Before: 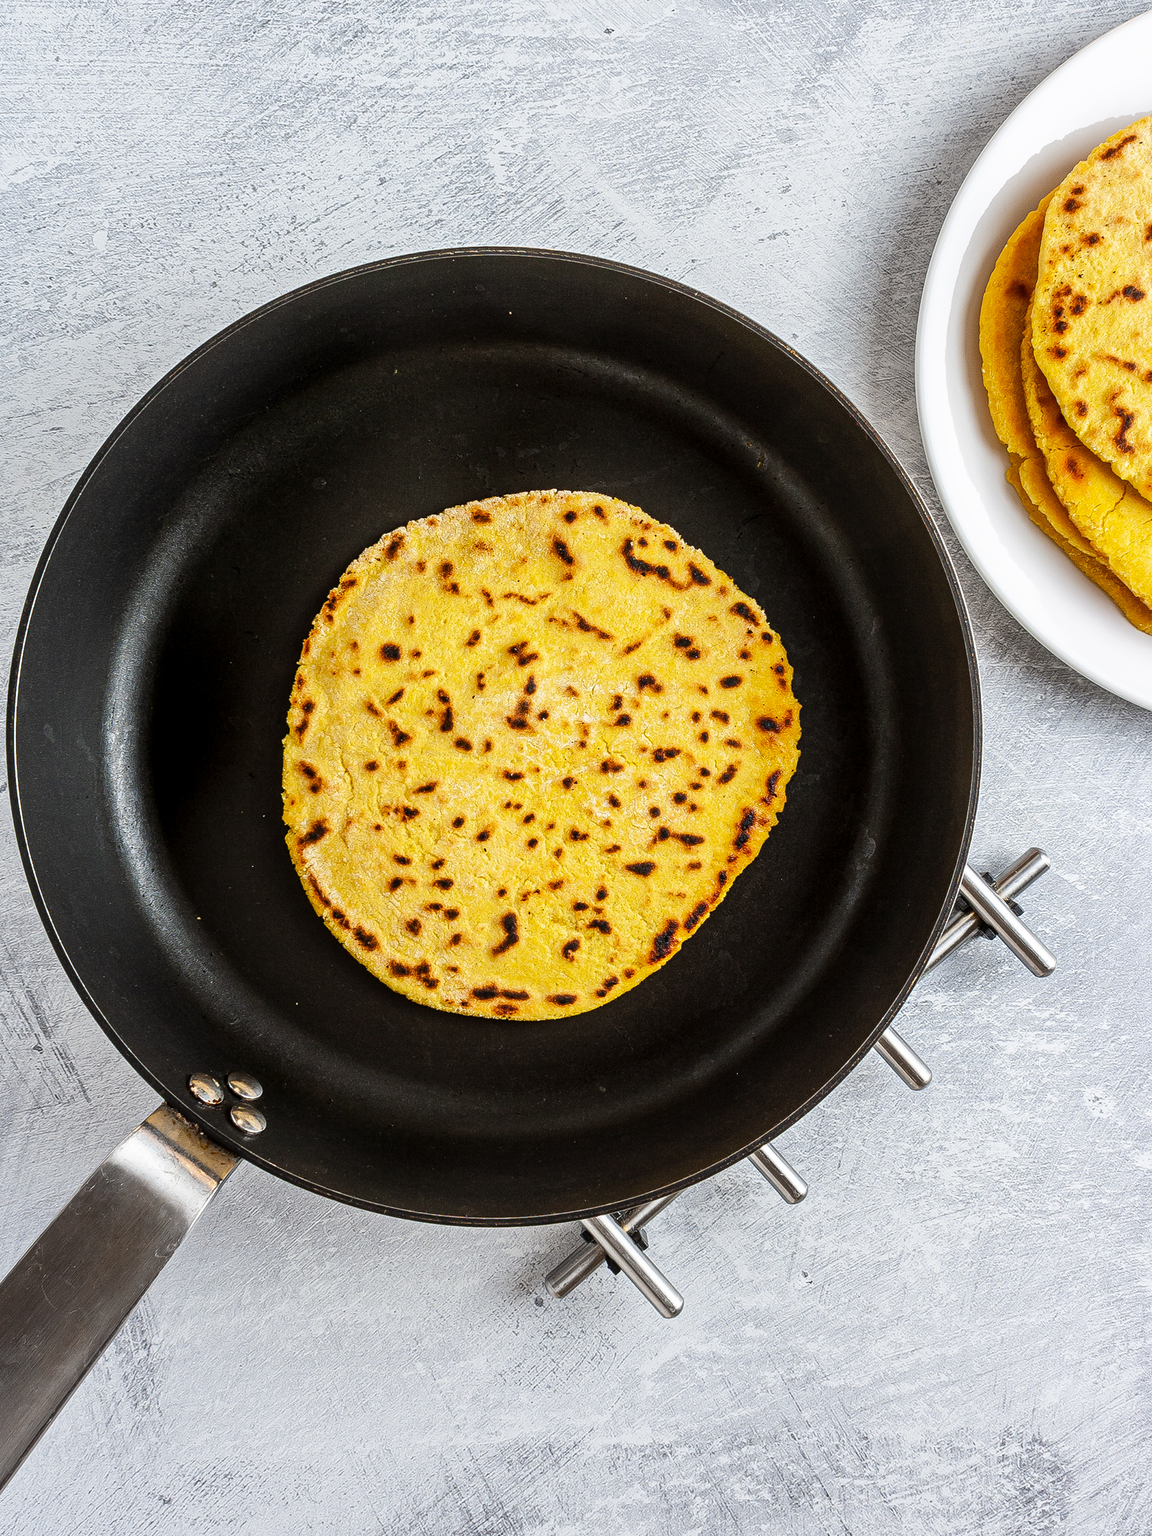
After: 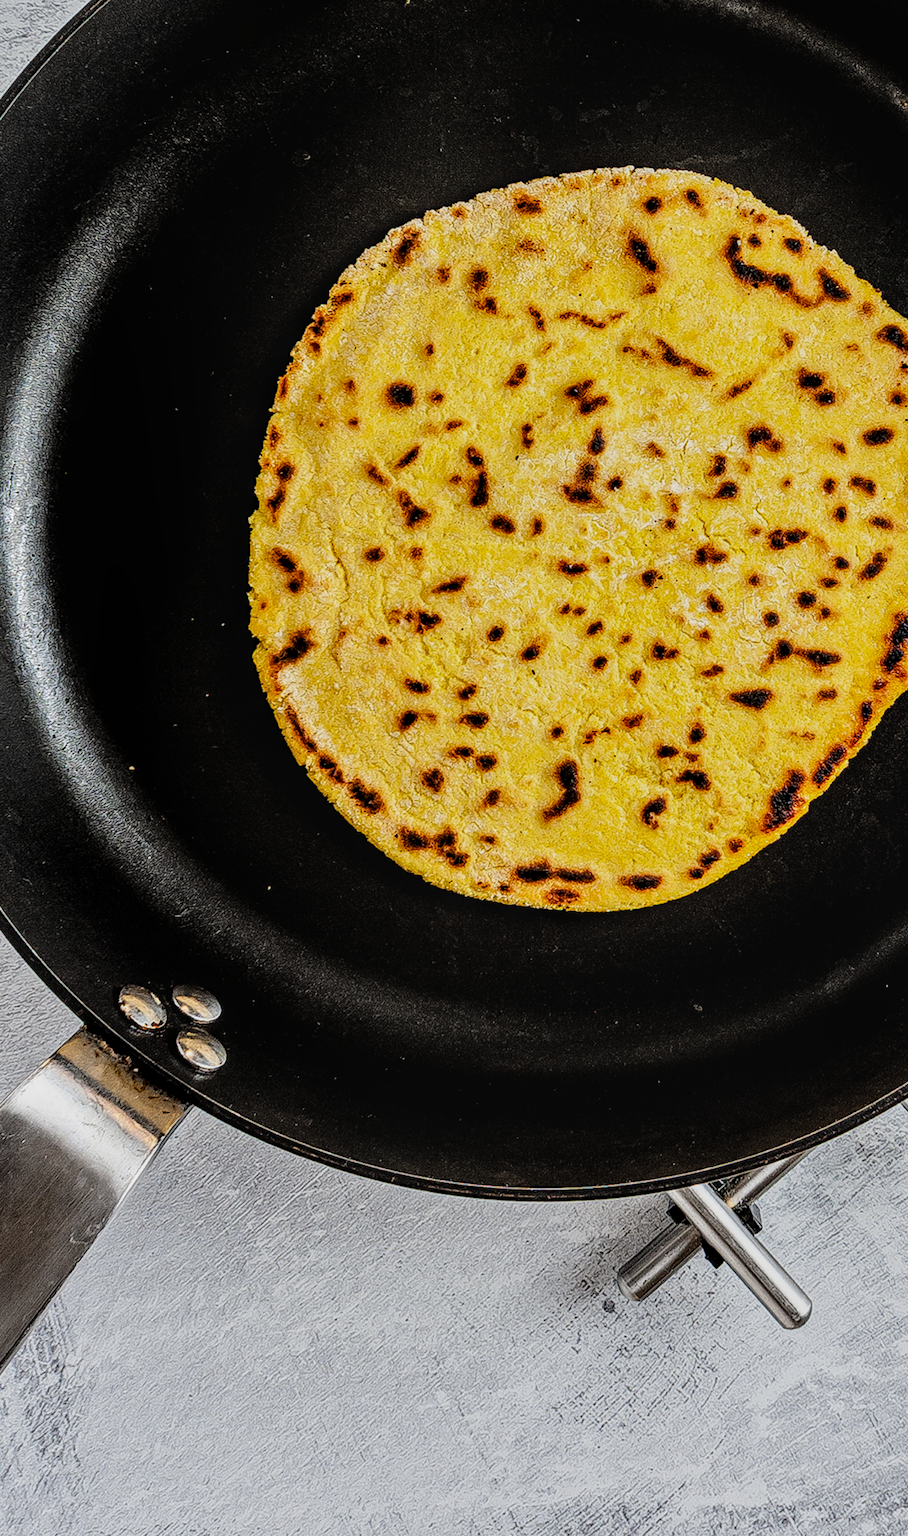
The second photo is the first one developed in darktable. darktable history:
crop: left 9.155%, top 24.154%, right 34.581%, bottom 4.545%
filmic rgb: black relative exposure -5.81 EV, white relative exposure 3.4 EV, hardness 3.67
local contrast: detail 130%
shadows and highlights: shadows 29.75, highlights -30.25, low approximation 0.01, soften with gaussian
